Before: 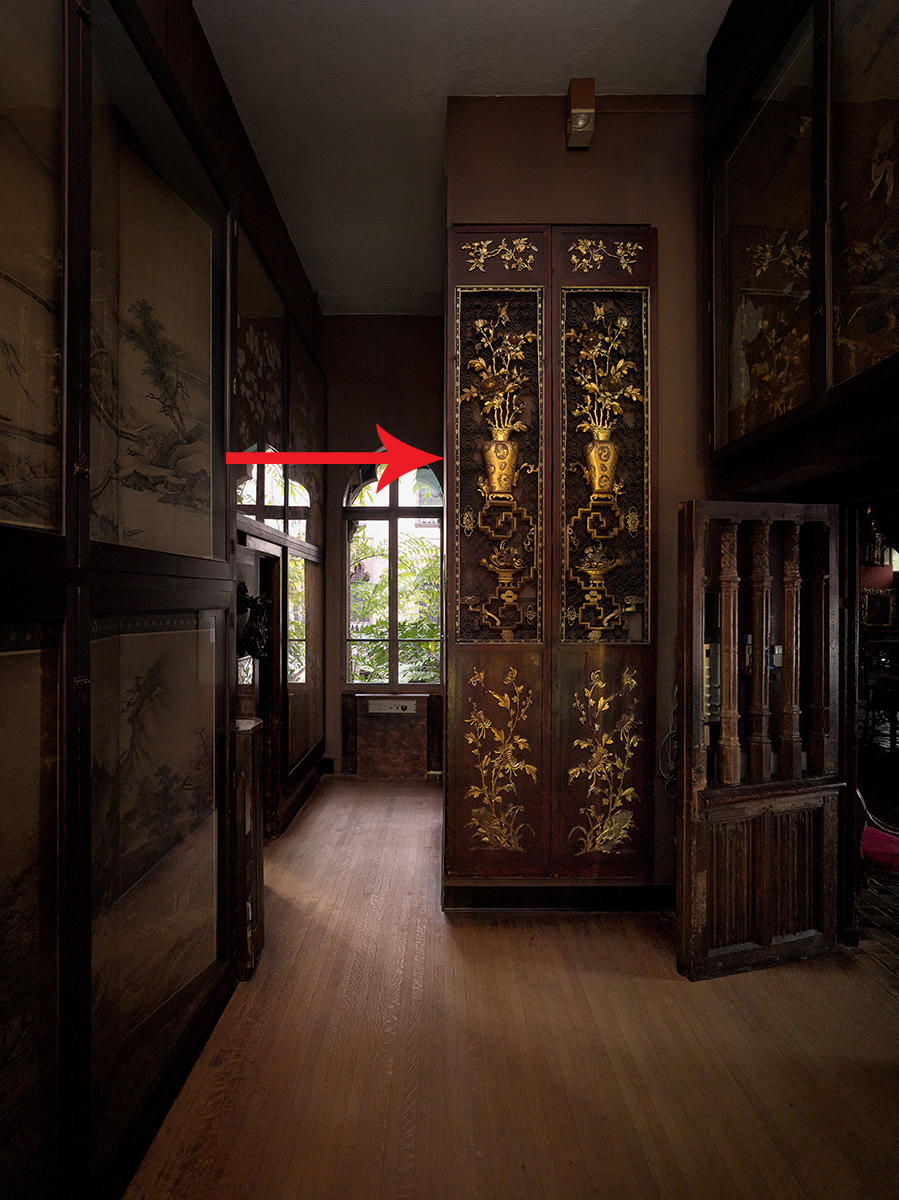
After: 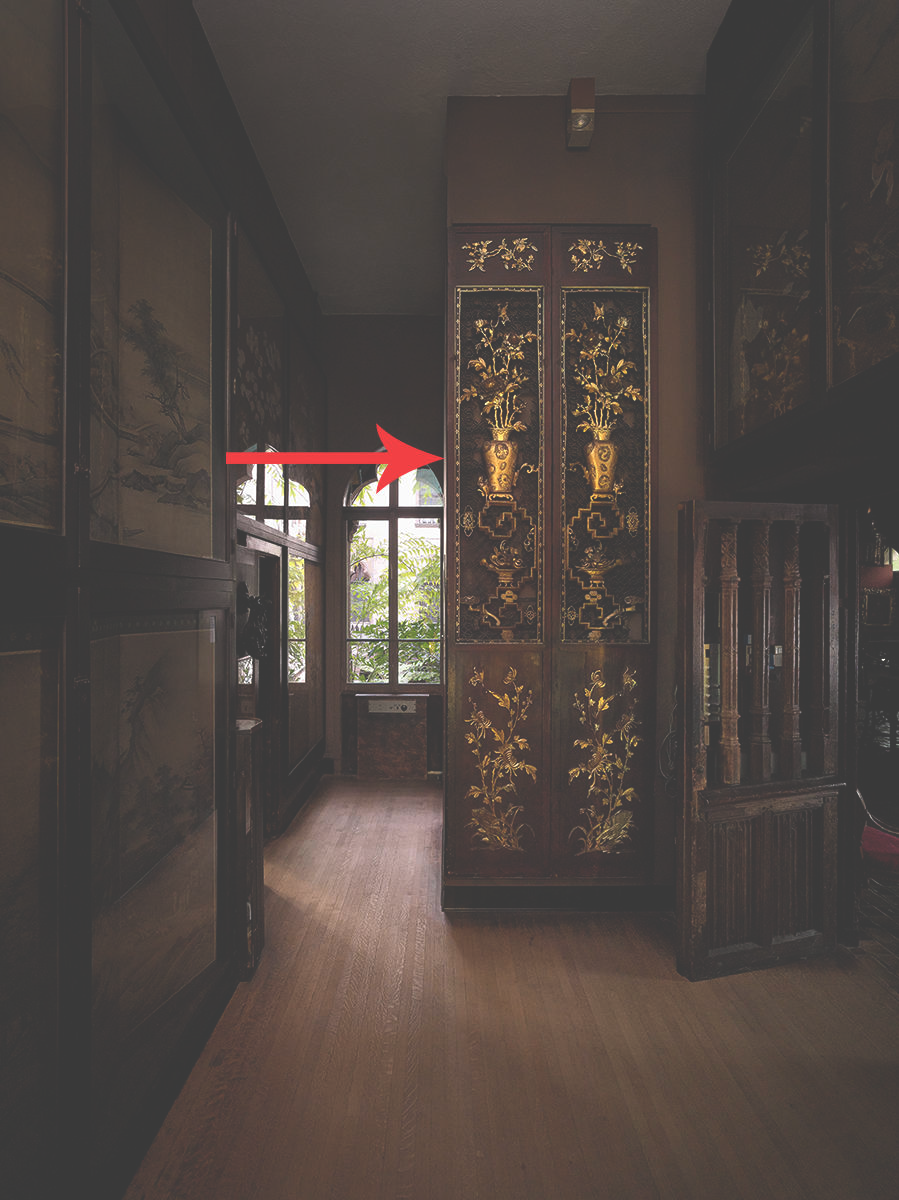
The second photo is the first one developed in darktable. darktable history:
exposure: black level correction -0.04, exposure 0.06 EV, compensate highlight preservation false
